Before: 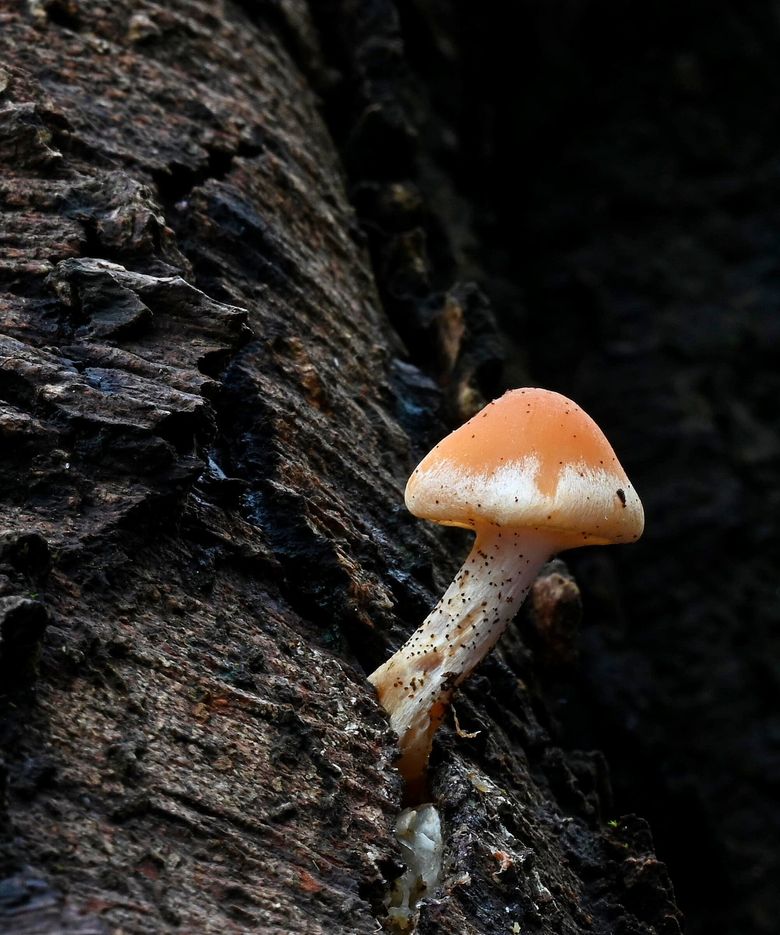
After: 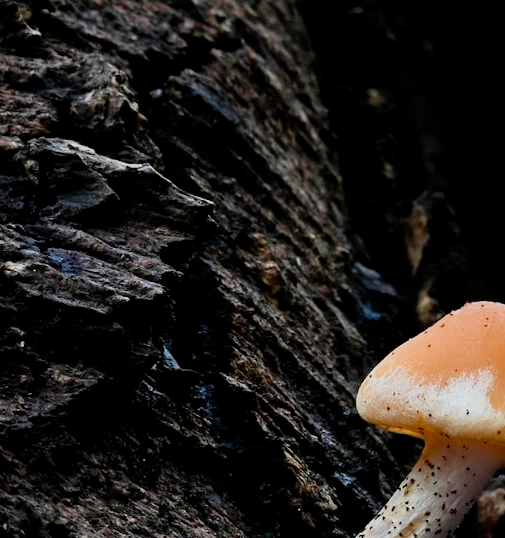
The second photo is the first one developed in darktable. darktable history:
filmic rgb: middle gray luminance 9.4%, black relative exposure -10.63 EV, white relative exposure 3.43 EV, target black luminance 0%, hardness 5.95, latitude 59.68%, contrast 1.093, highlights saturation mix 4.7%, shadows ↔ highlights balance 29.45%, color science v5 (2021), contrast in shadows safe, contrast in highlights safe
crop and rotate: angle -4.38°, left 2.037%, top 6.9%, right 27.416%, bottom 30.42%
exposure: black level correction 0.001, compensate exposure bias true, compensate highlight preservation false
